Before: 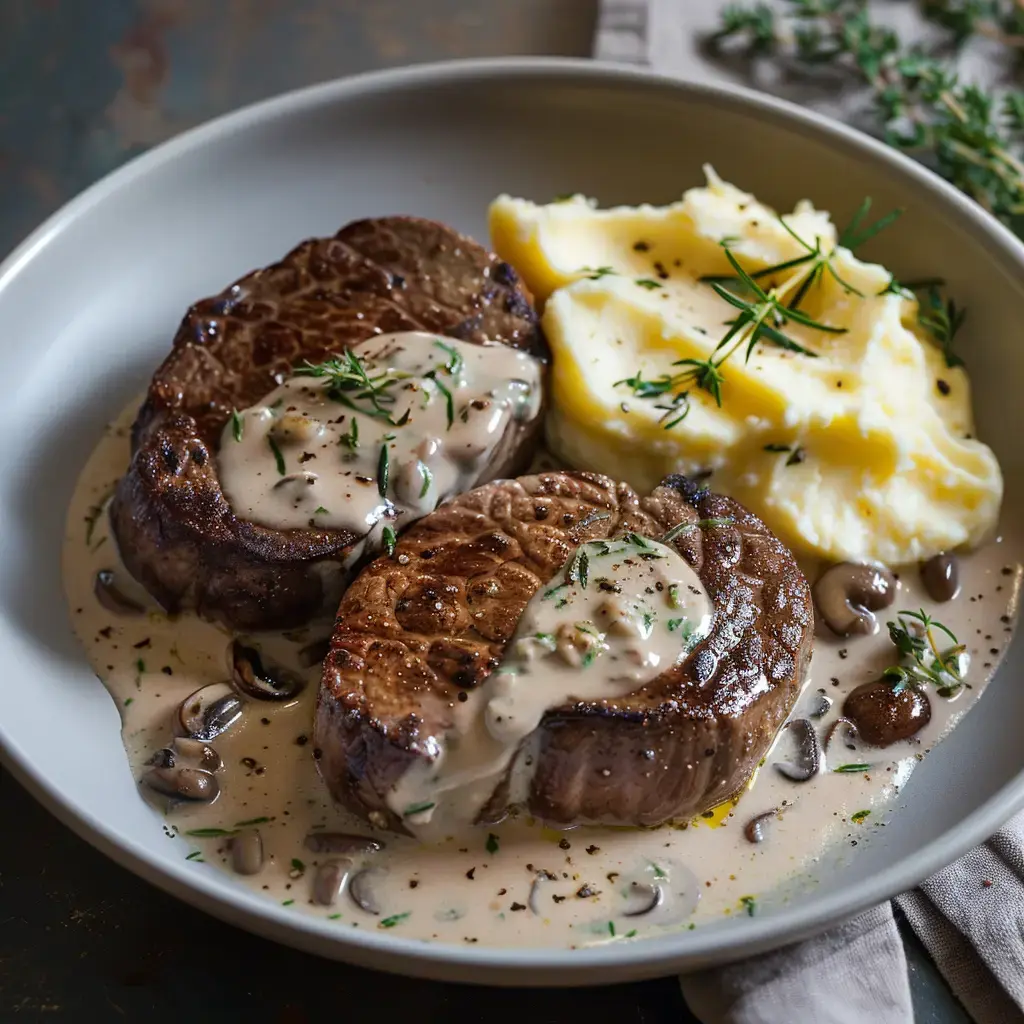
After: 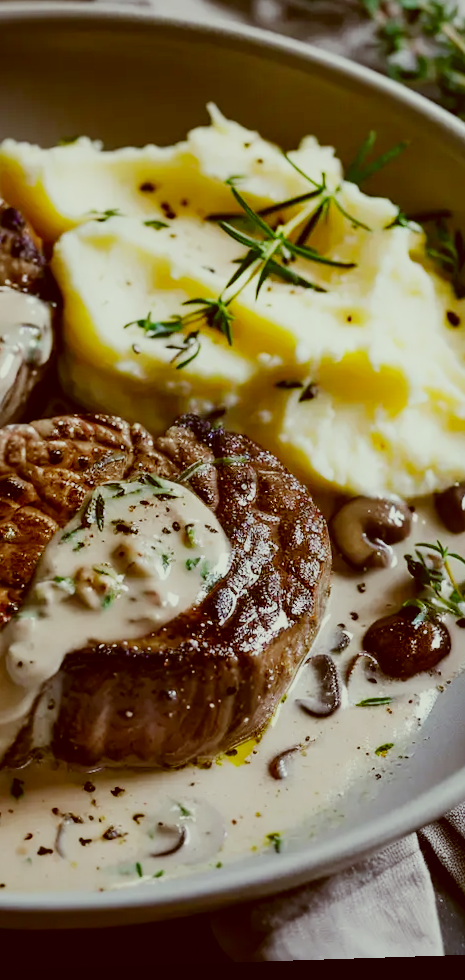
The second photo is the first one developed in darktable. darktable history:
sigmoid: skew -0.2, preserve hue 0%, red attenuation 0.1, red rotation 0.035, green attenuation 0.1, green rotation -0.017, blue attenuation 0.15, blue rotation -0.052, base primaries Rec2020
color correction: highlights a* -5.3, highlights b* 9.8, shadows a* 9.8, shadows b* 24.26
rotate and perspective: rotation -1.77°, lens shift (horizontal) 0.004, automatic cropping off
crop: left 47.628%, top 6.643%, right 7.874%
shadows and highlights: shadows -21.3, highlights 100, soften with gaussian
white balance: red 0.948, green 1.02, blue 1.176
